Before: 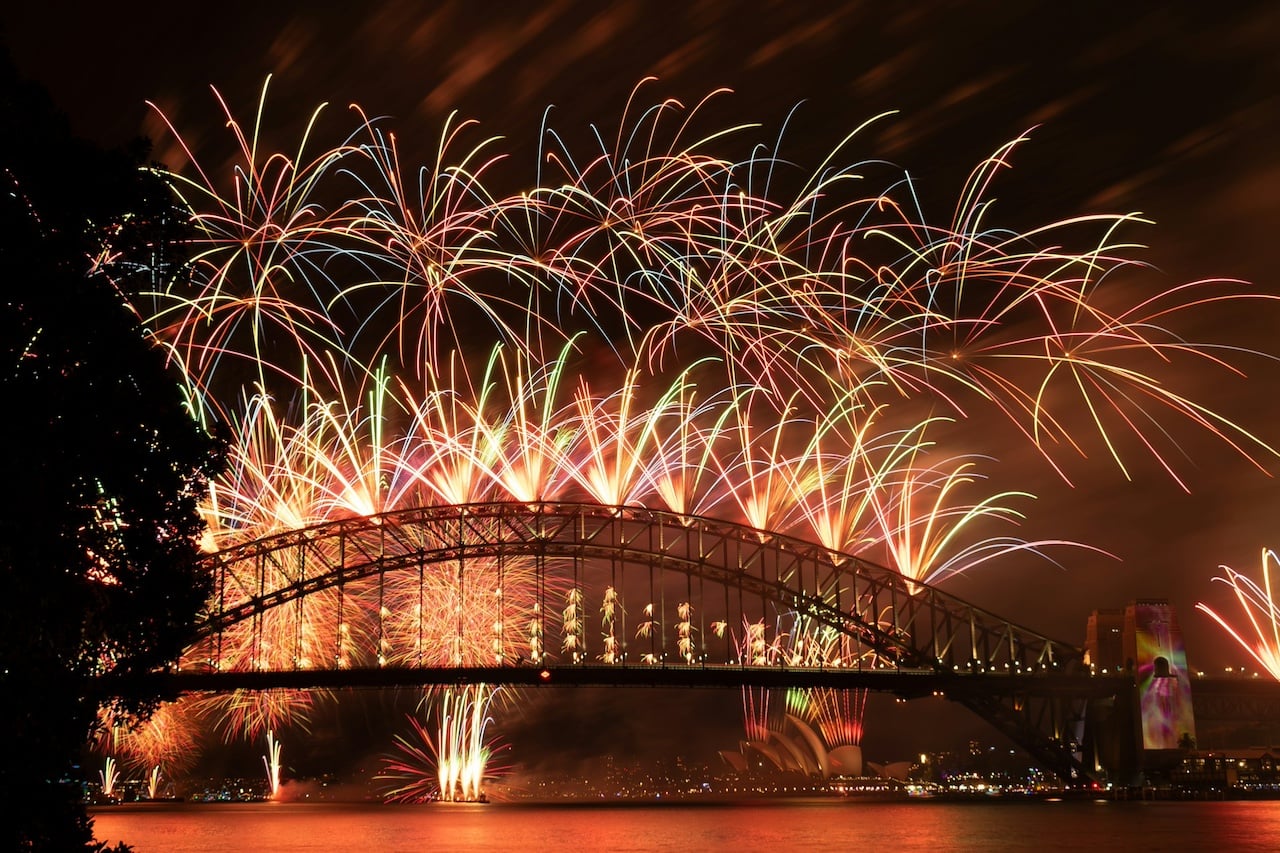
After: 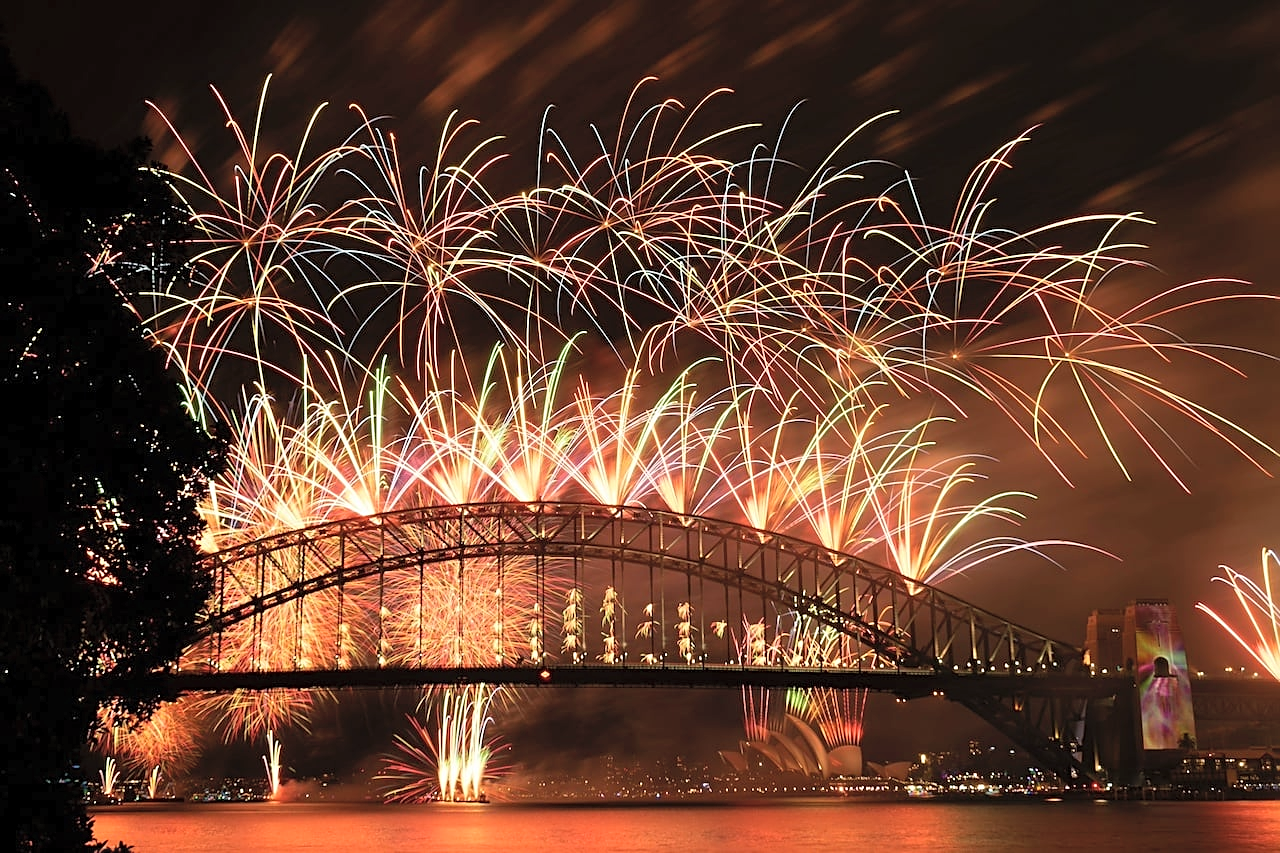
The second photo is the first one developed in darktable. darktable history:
sharpen: on, module defaults
contrast brightness saturation: brightness 0.15
